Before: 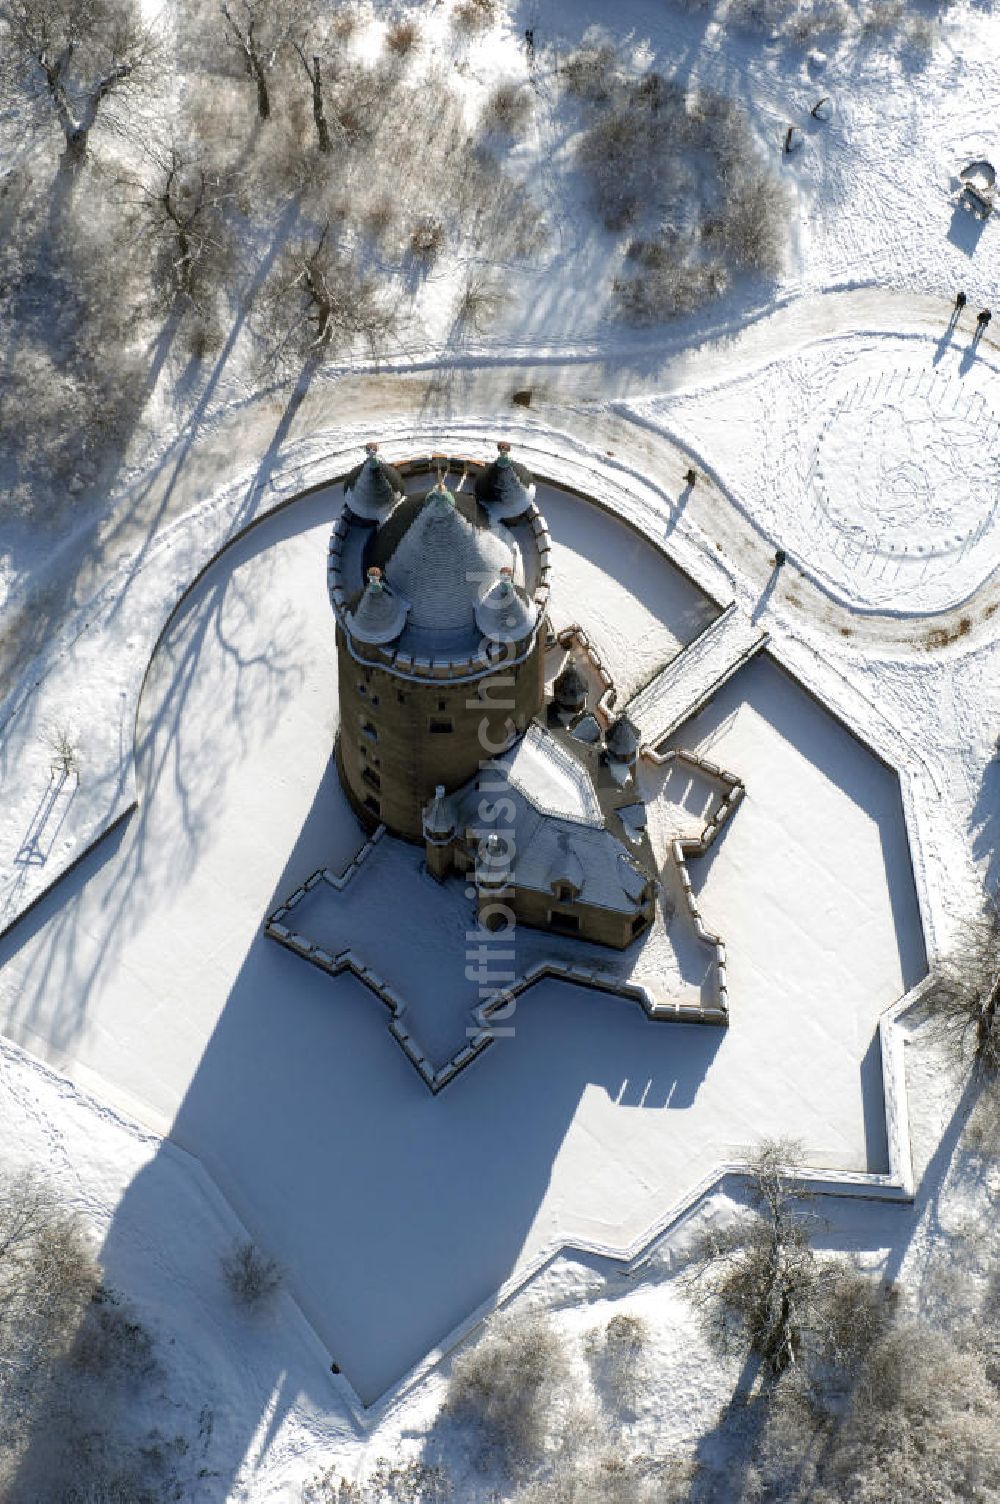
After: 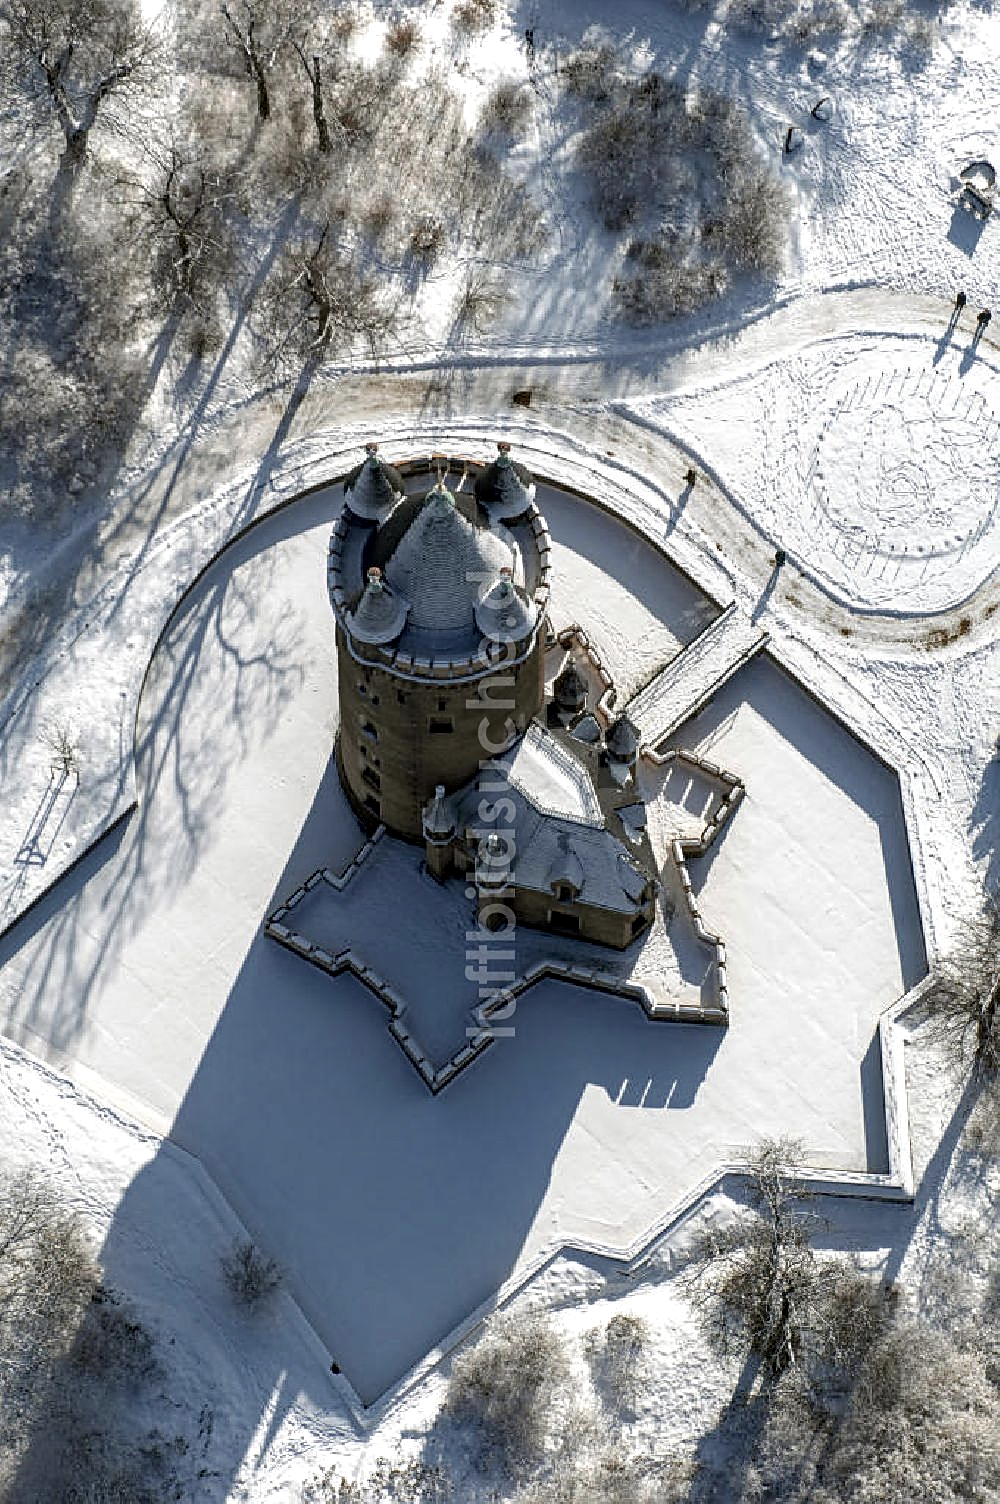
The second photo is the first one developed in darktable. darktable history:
sharpen: on, module defaults
contrast brightness saturation: contrast 0.061, brightness -0.013, saturation -0.226
haze removal: compatibility mode true, adaptive false
local contrast: on, module defaults
